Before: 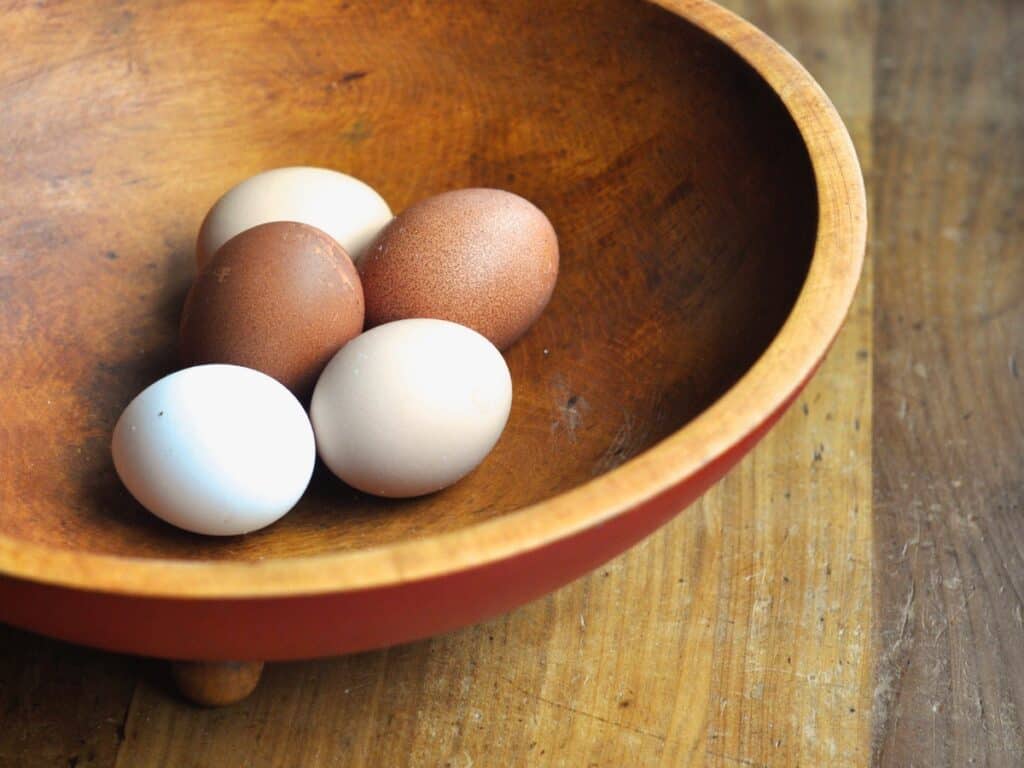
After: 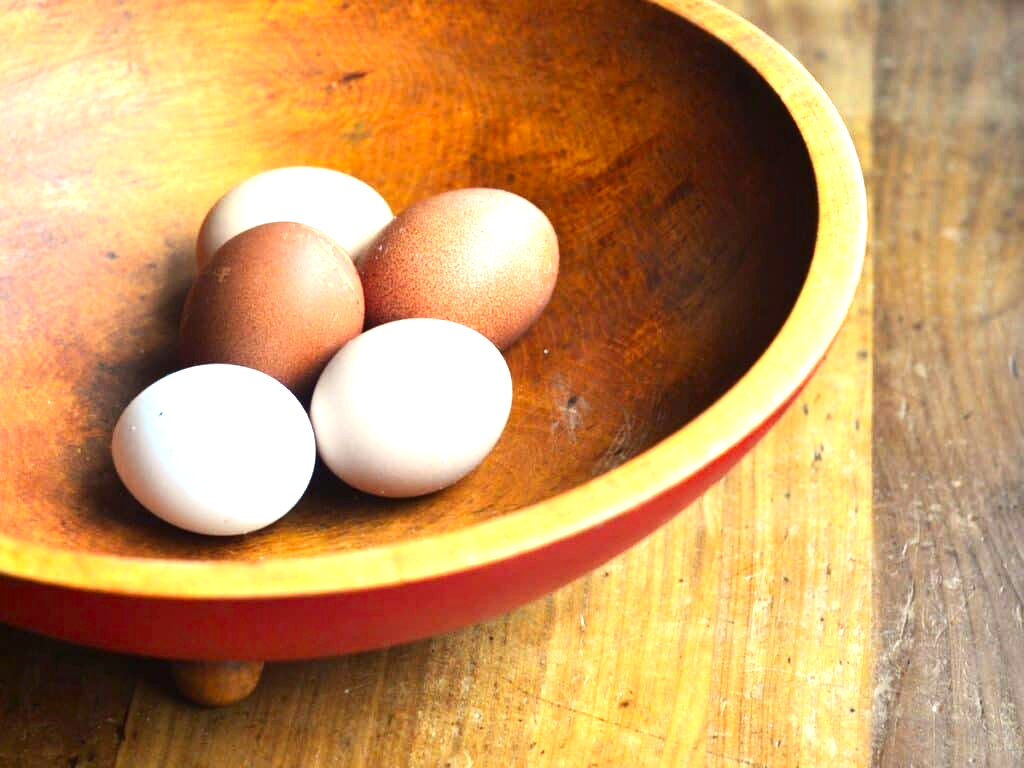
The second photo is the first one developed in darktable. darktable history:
contrast brightness saturation: contrast 0.128, brightness -0.05, saturation 0.153
exposure: black level correction 0, exposure 1.096 EV, compensate highlight preservation false
